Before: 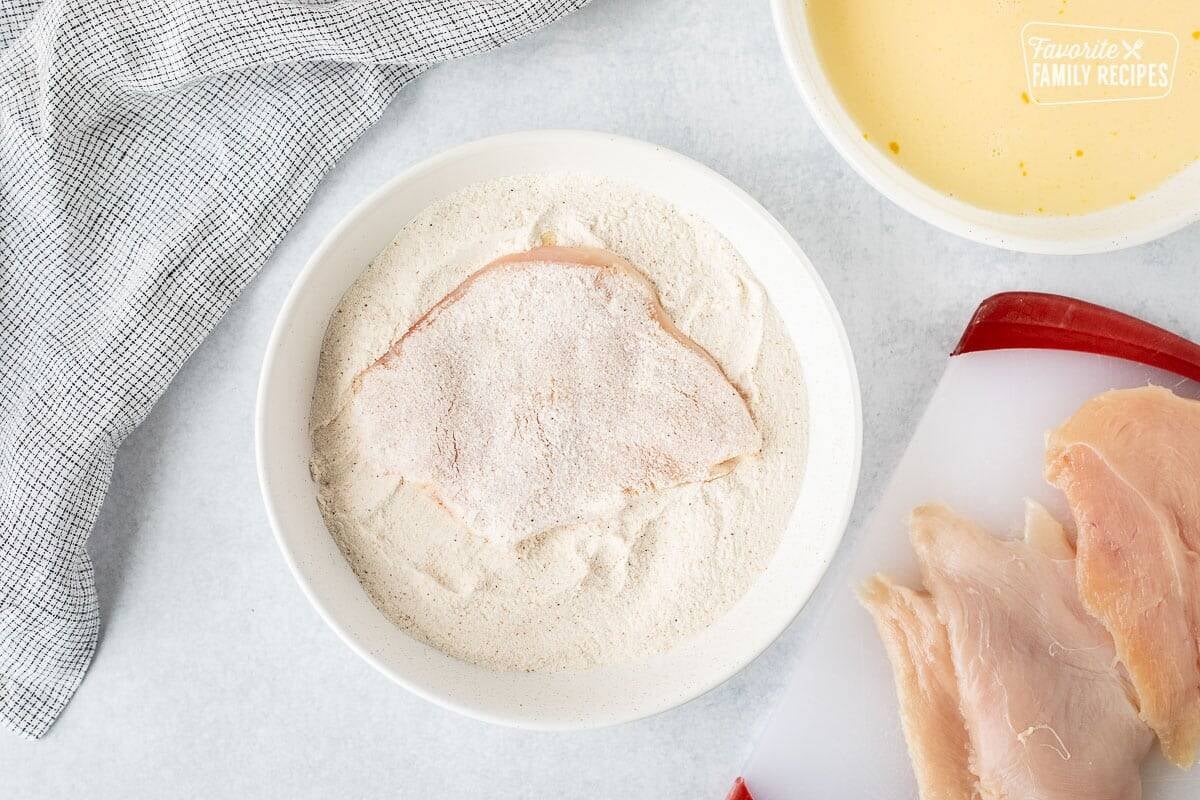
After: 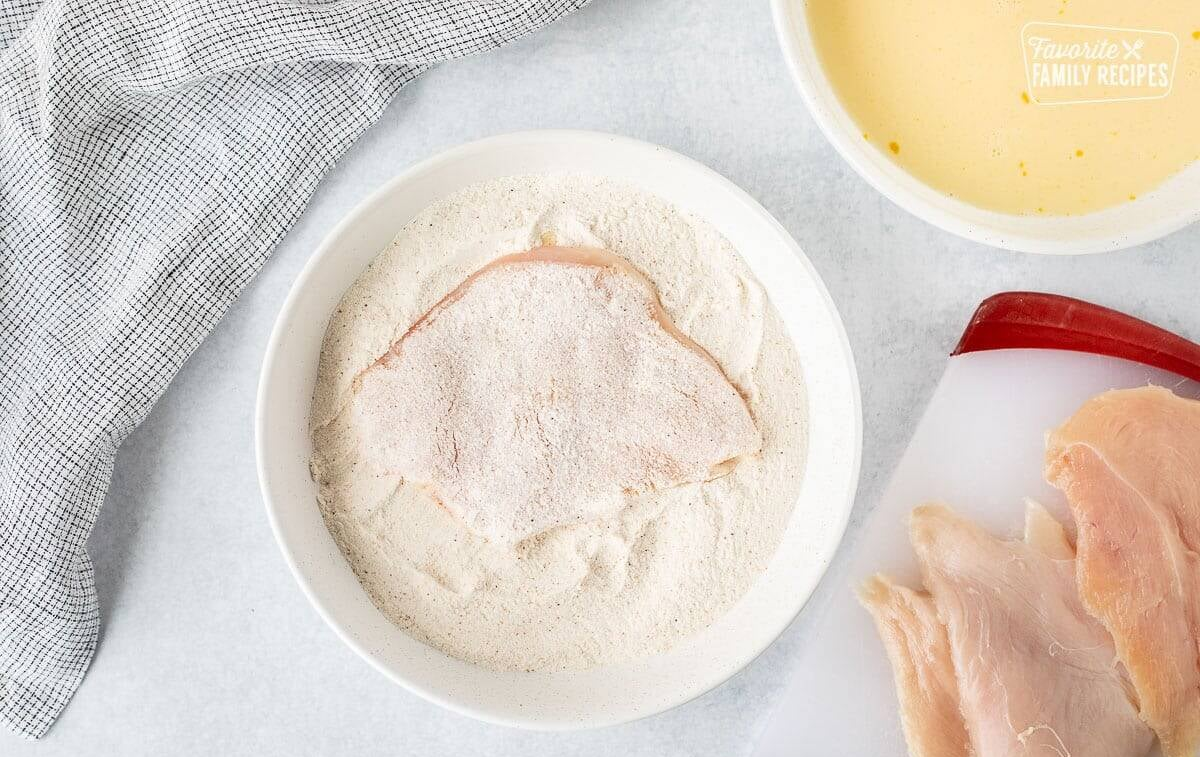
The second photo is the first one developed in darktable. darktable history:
crop and rotate: top 0.012%, bottom 5.245%
